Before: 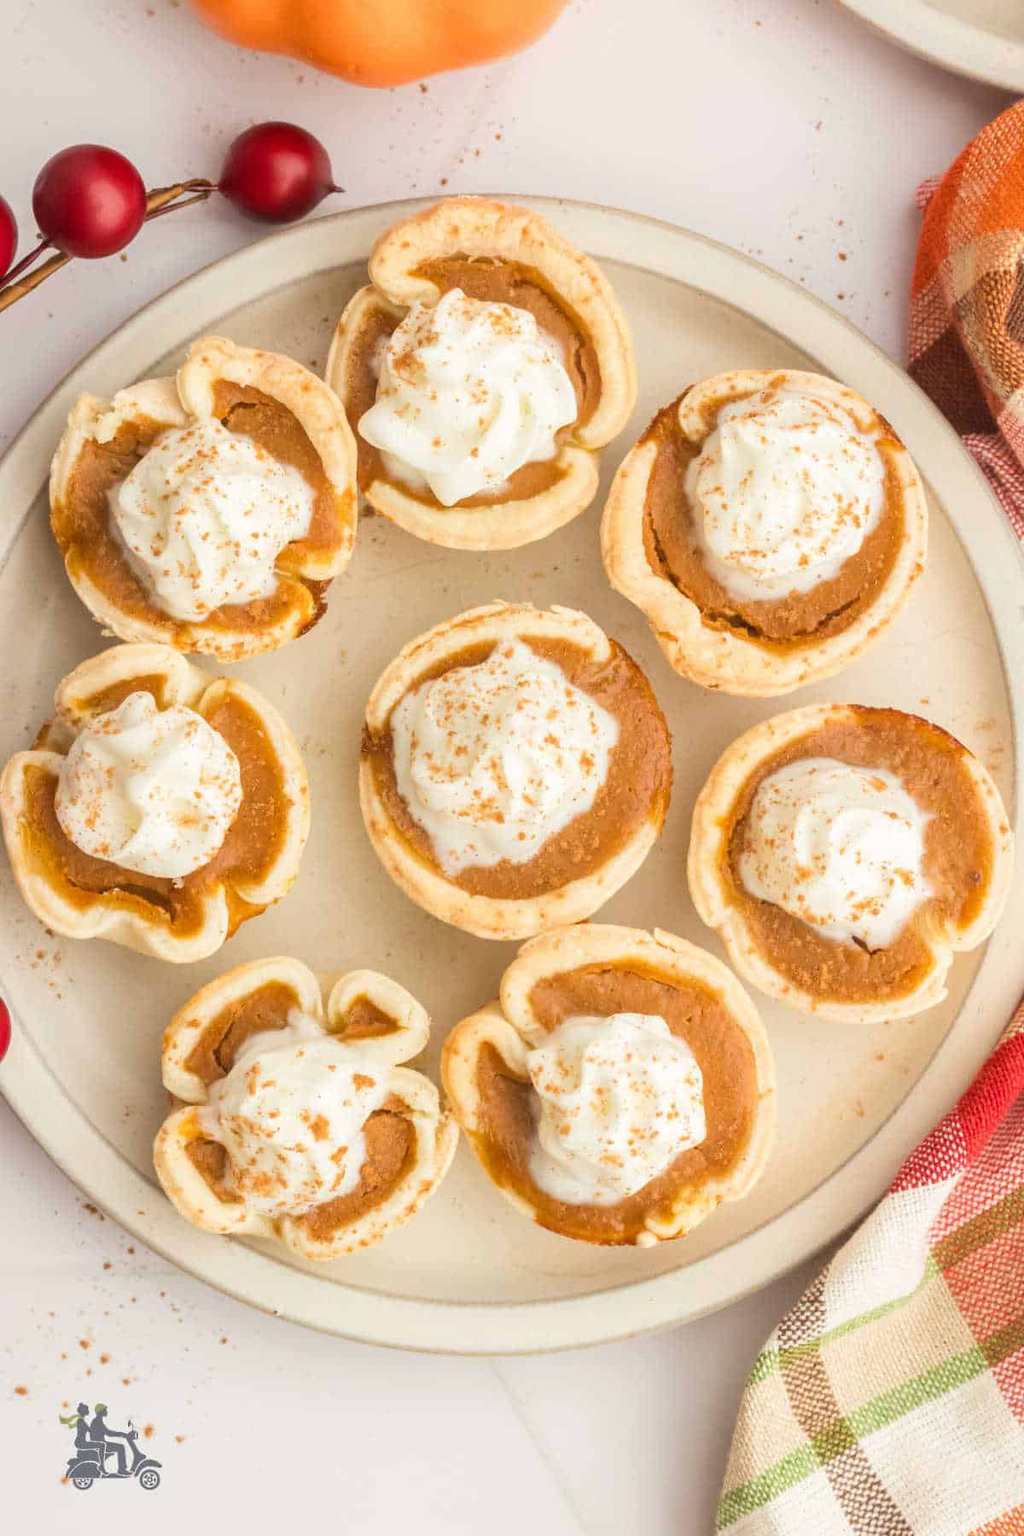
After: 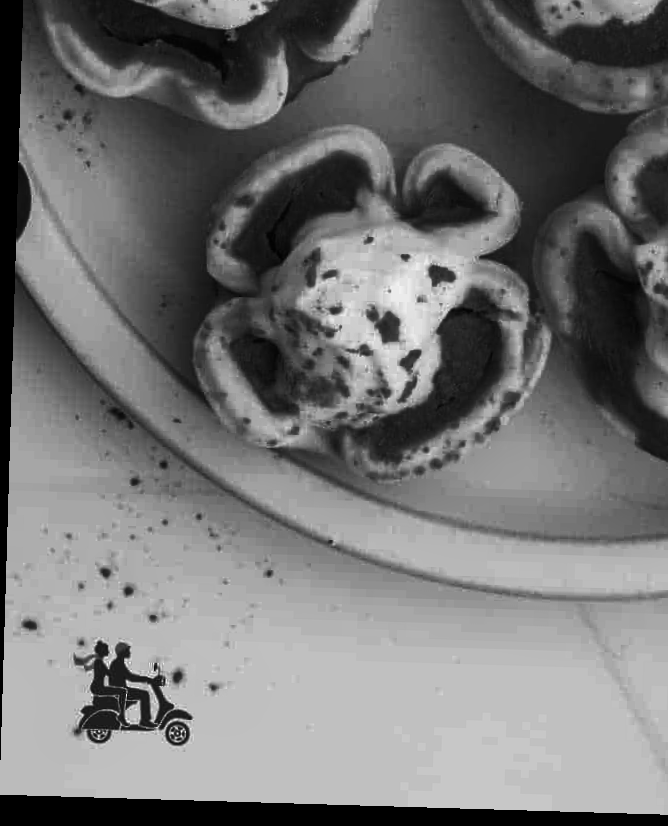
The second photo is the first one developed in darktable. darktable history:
rotate and perspective: rotation 1.72°, automatic cropping off
monochrome: a -11.7, b 1.62, size 0.5, highlights 0.38
contrast brightness saturation: brightness -1, saturation 1
crop and rotate: top 54.778%, right 46.61%, bottom 0.159%
